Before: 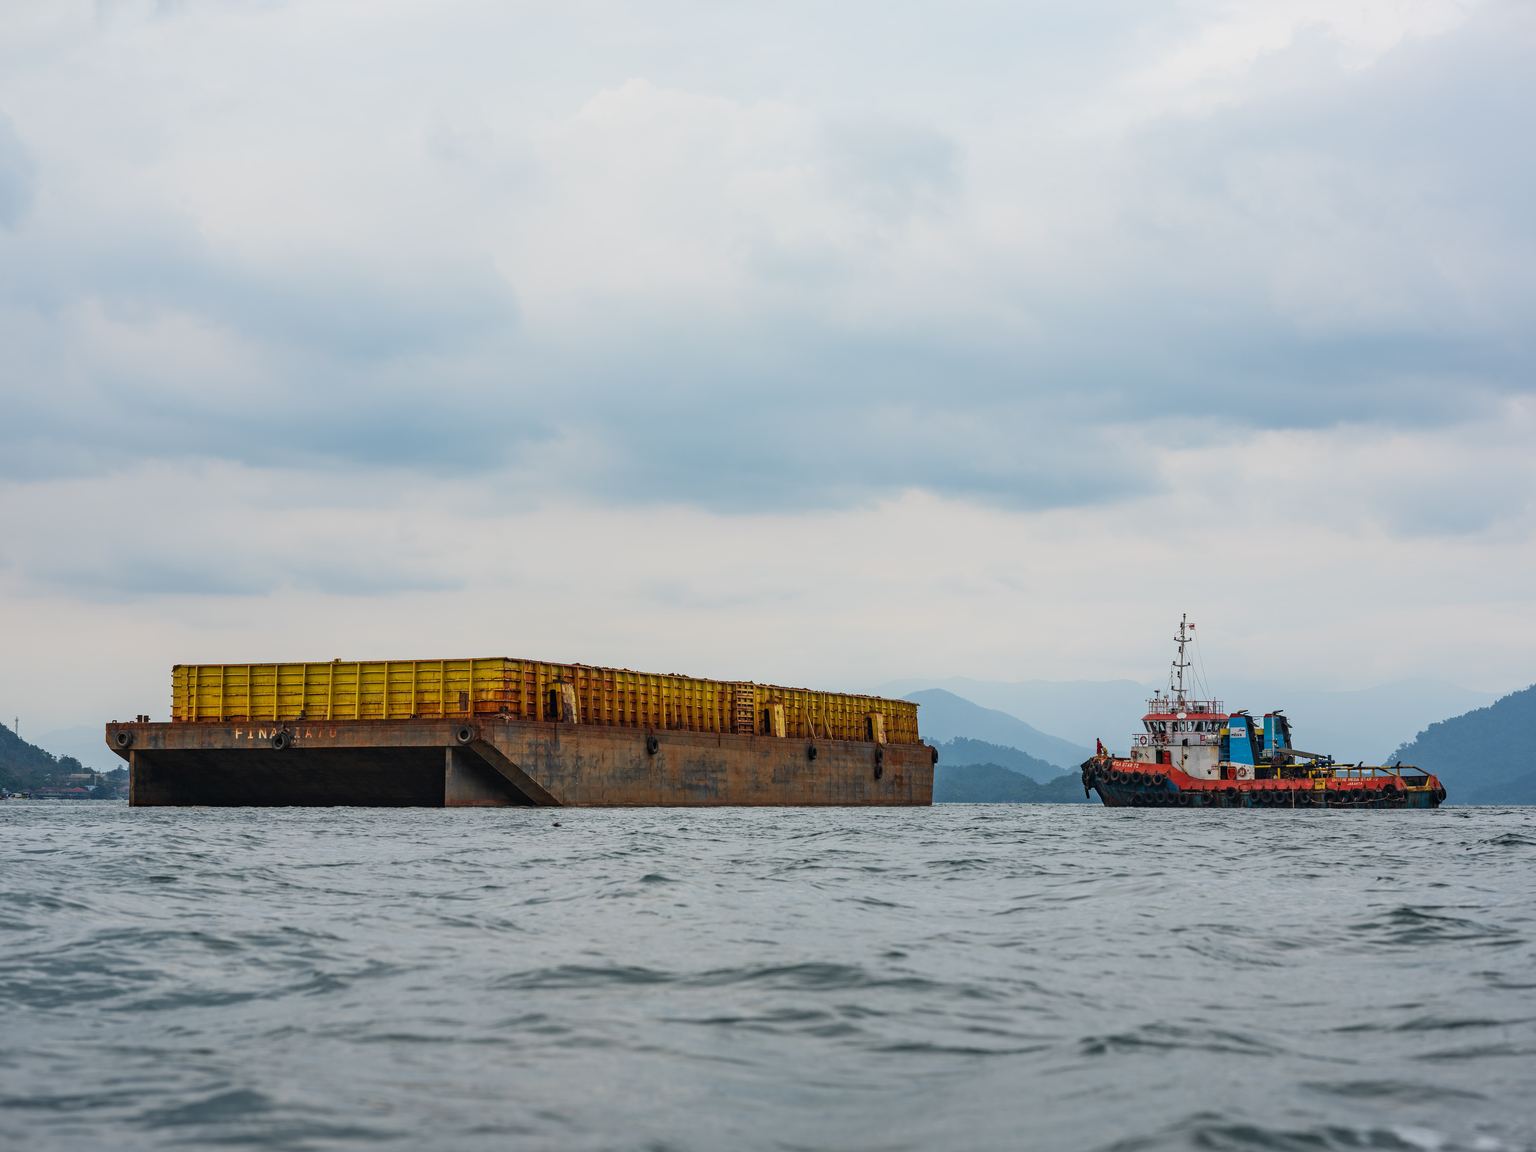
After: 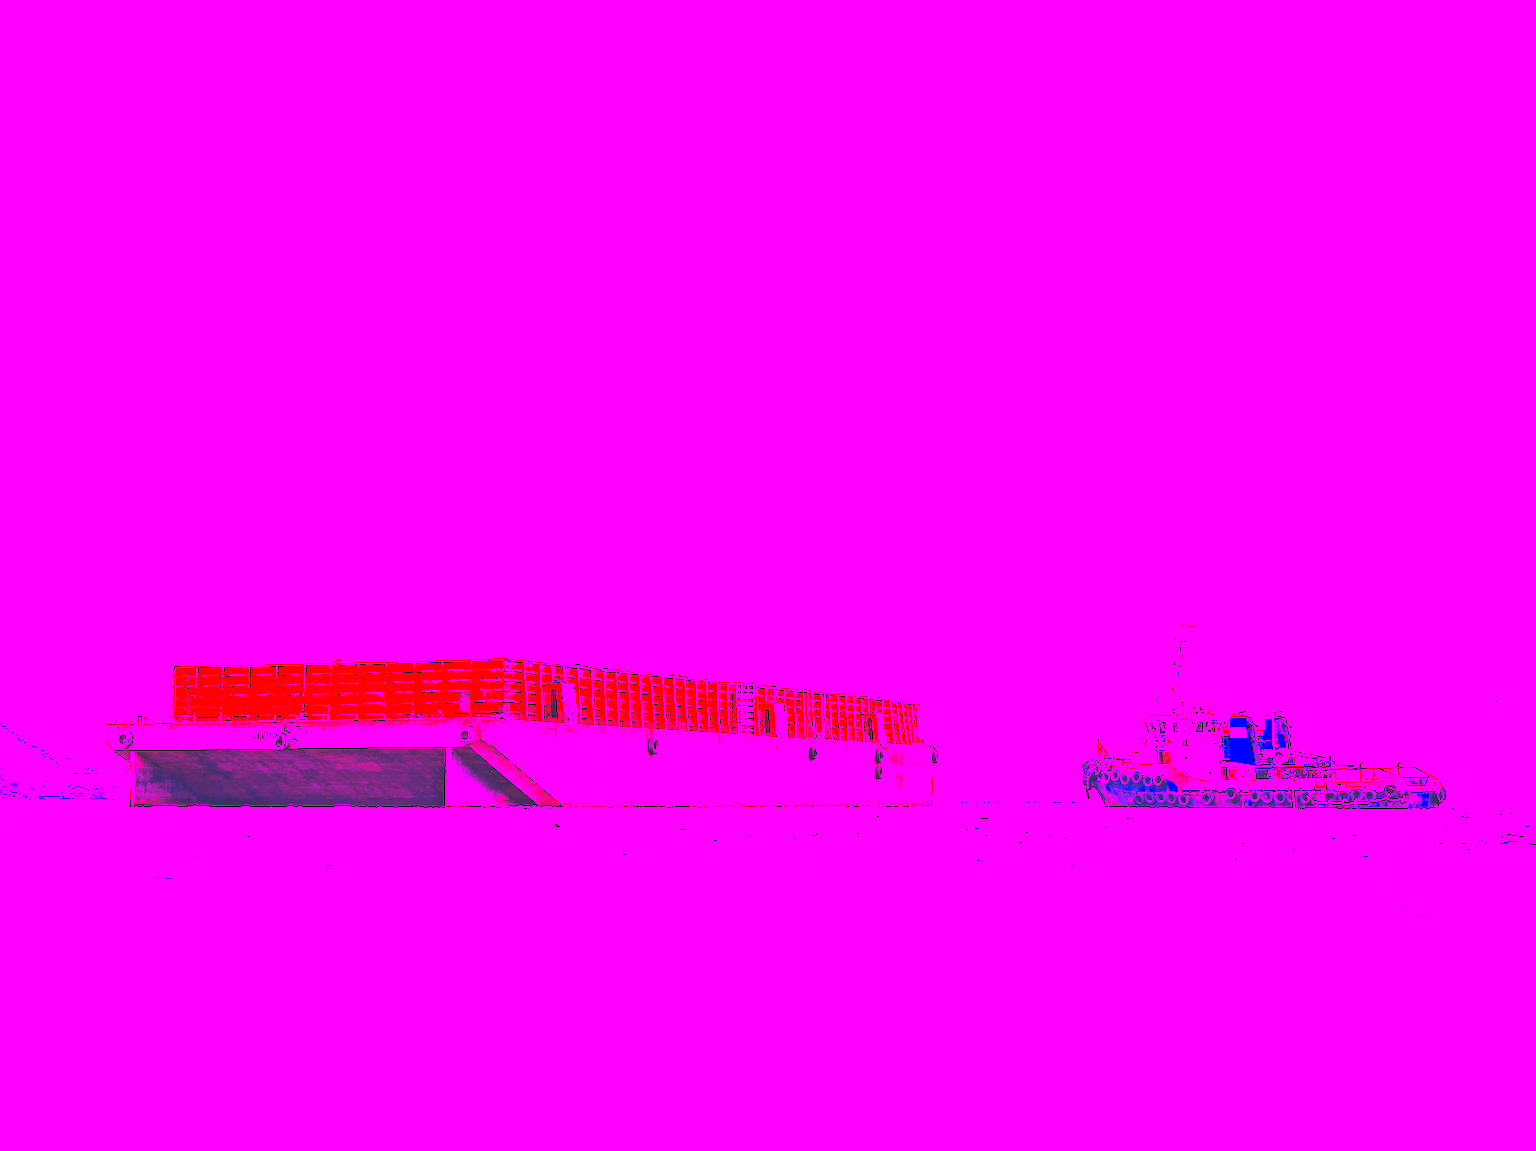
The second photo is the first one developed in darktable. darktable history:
white balance: red 8, blue 8
exposure: black level correction 0.001, exposure -0.2 EV, compensate highlight preservation false
rgb curve: curves: ch0 [(0, 0.186) (0.314, 0.284) (0.775, 0.708) (1, 1)], compensate middle gray true, preserve colors none
